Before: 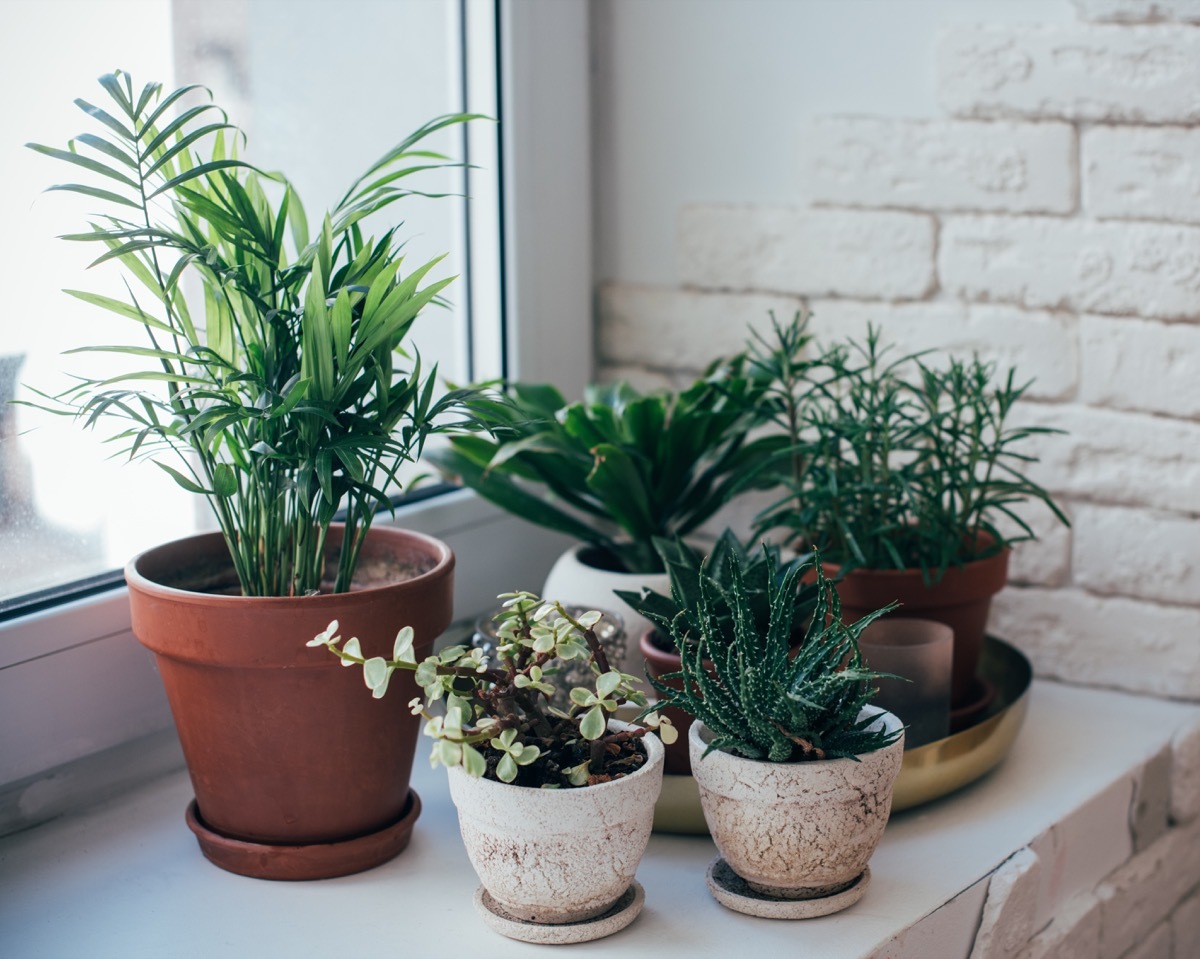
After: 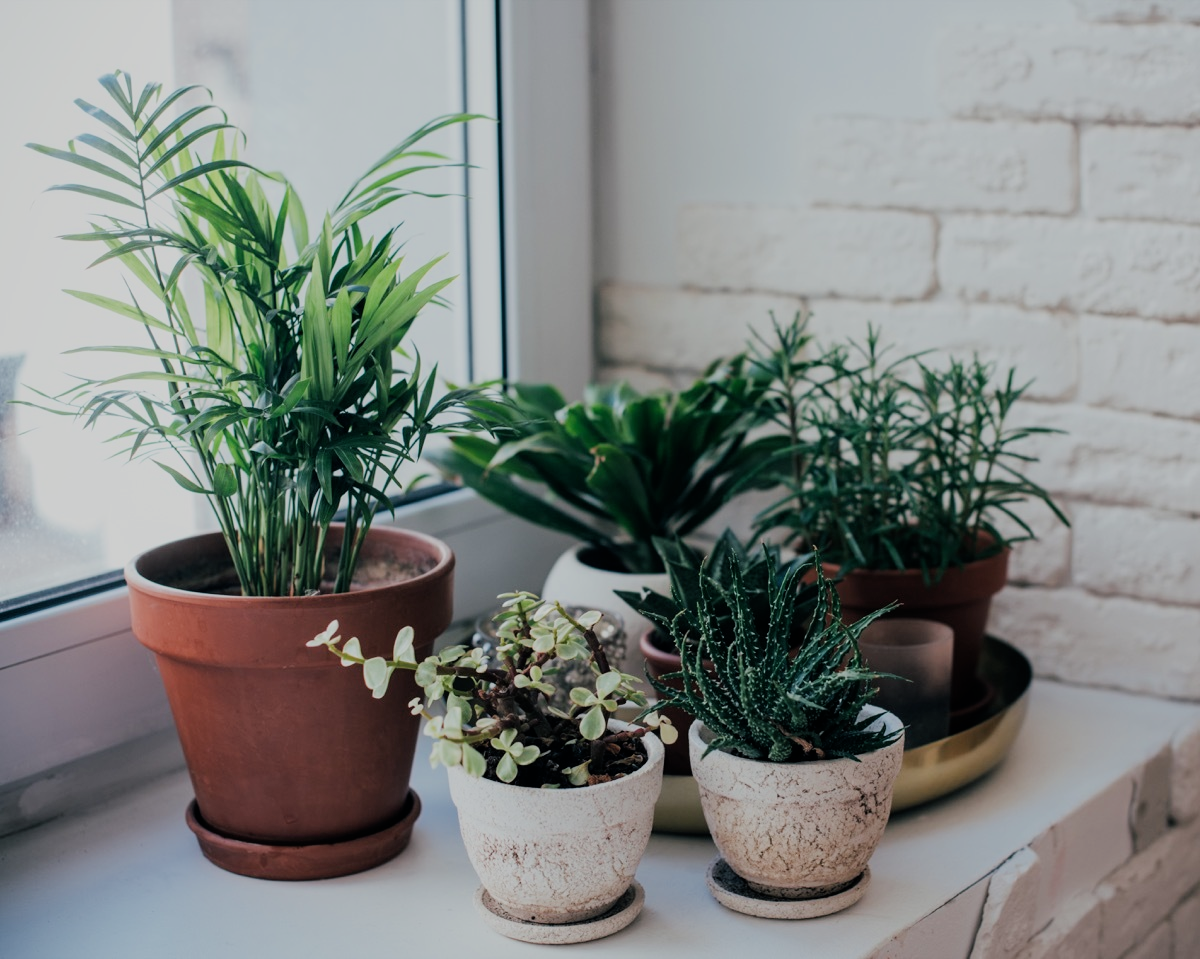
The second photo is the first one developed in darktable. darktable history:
filmic rgb: black relative exposure -8.57 EV, white relative exposure 5.53 EV, hardness 3.39, contrast 1.014
